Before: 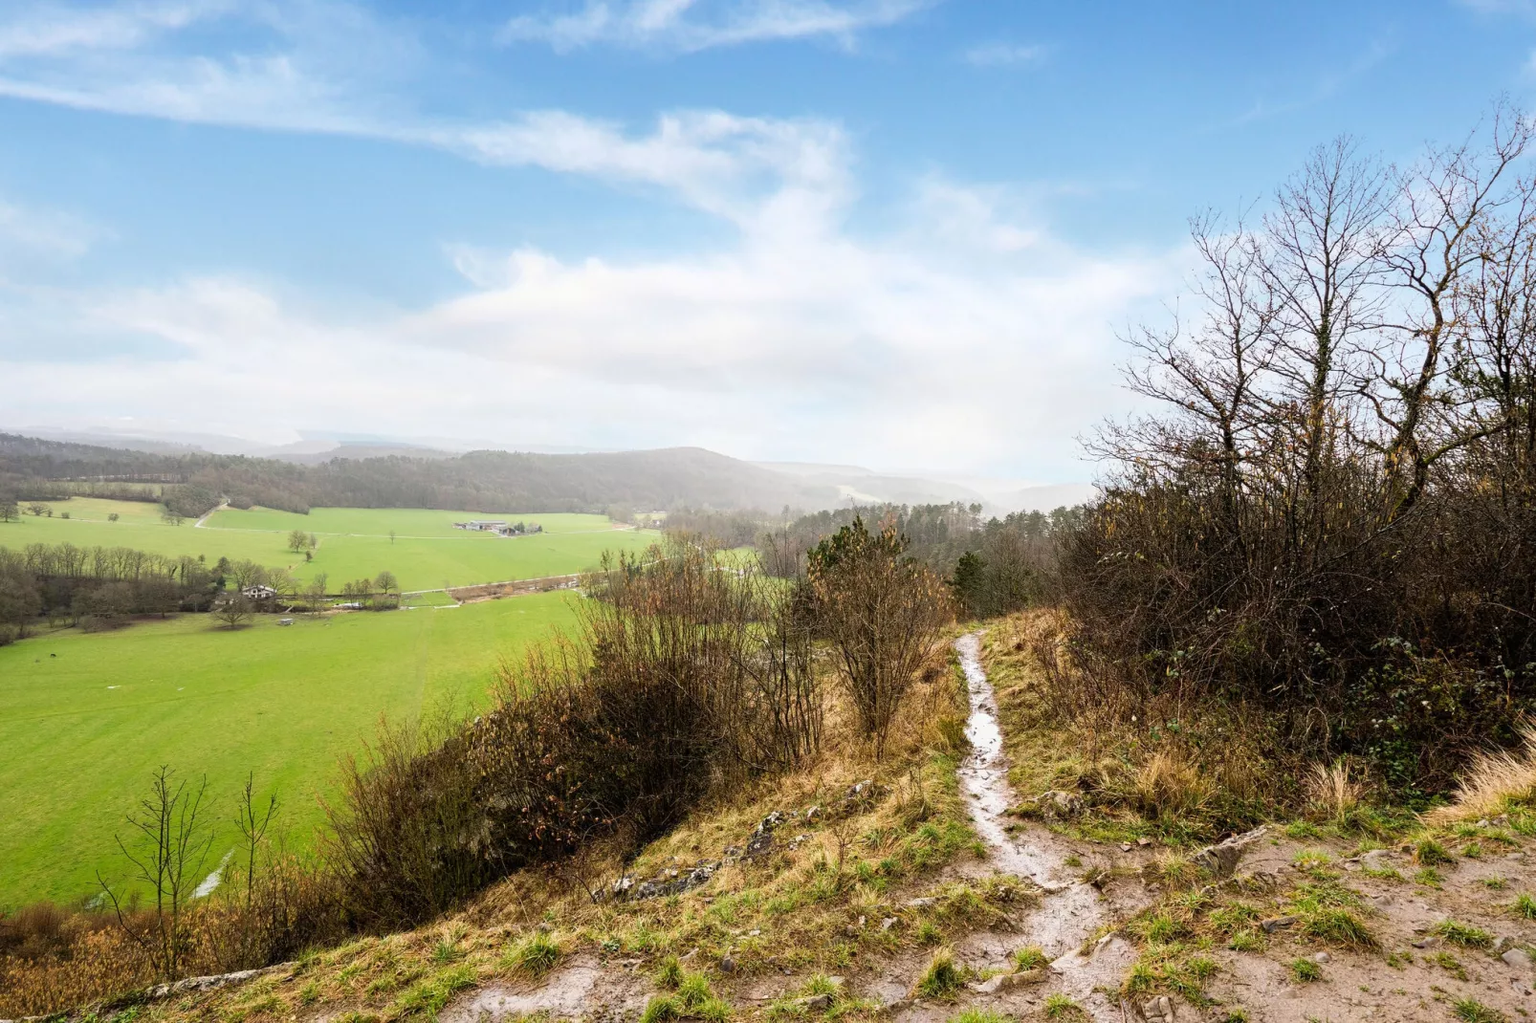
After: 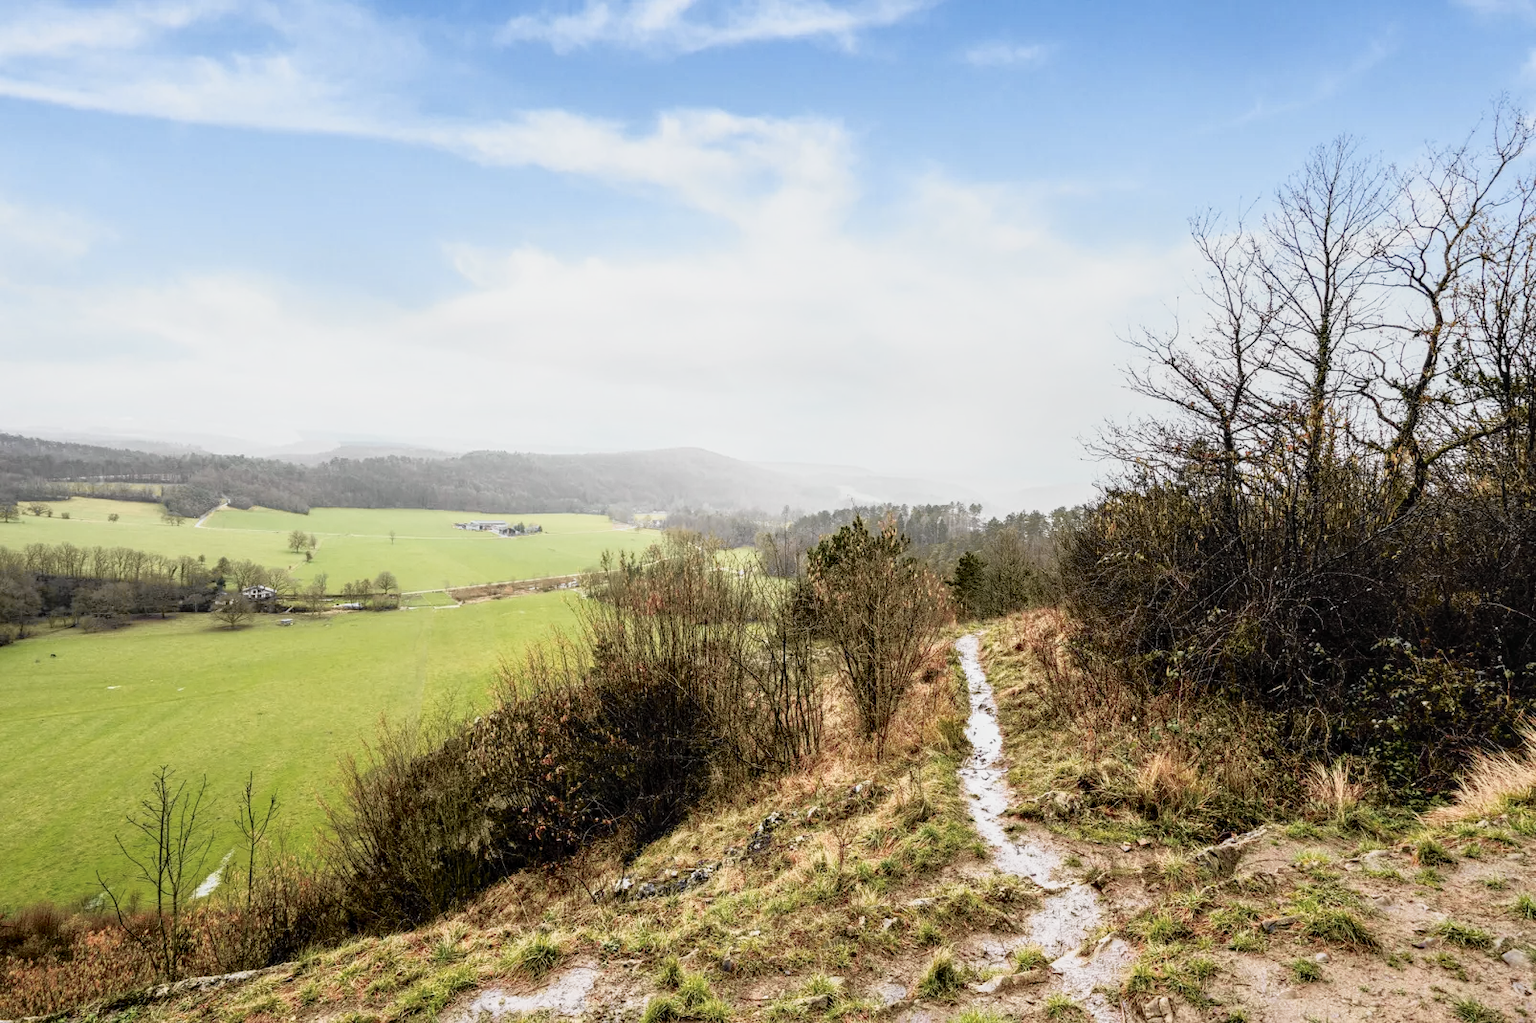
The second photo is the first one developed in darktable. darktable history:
local contrast: on, module defaults
tone curve: curves: ch0 [(0, 0.009) (0.105, 0.08) (0.195, 0.18) (0.283, 0.316) (0.384, 0.434) (0.485, 0.531) (0.638, 0.69) (0.81, 0.872) (1, 0.977)]; ch1 [(0, 0) (0.161, 0.092) (0.35, 0.33) (0.379, 0.401) (0.456, 0.469) (0.502, 0.5) (0.525, 0.518) (0.586, 0.617) (0.635, 0.655) (1, 1)]; ch2 [(0, 0) (0.371, 0.362) (0.437, 0.437) (0.48, 0.49) (0.53, 0.515) (0.56, 0.571) (0.622, 0.606) (1, 1)], color space Lab, independent channels, preserve colors none
sigmoid: contrast 1.22, skew 0.65
